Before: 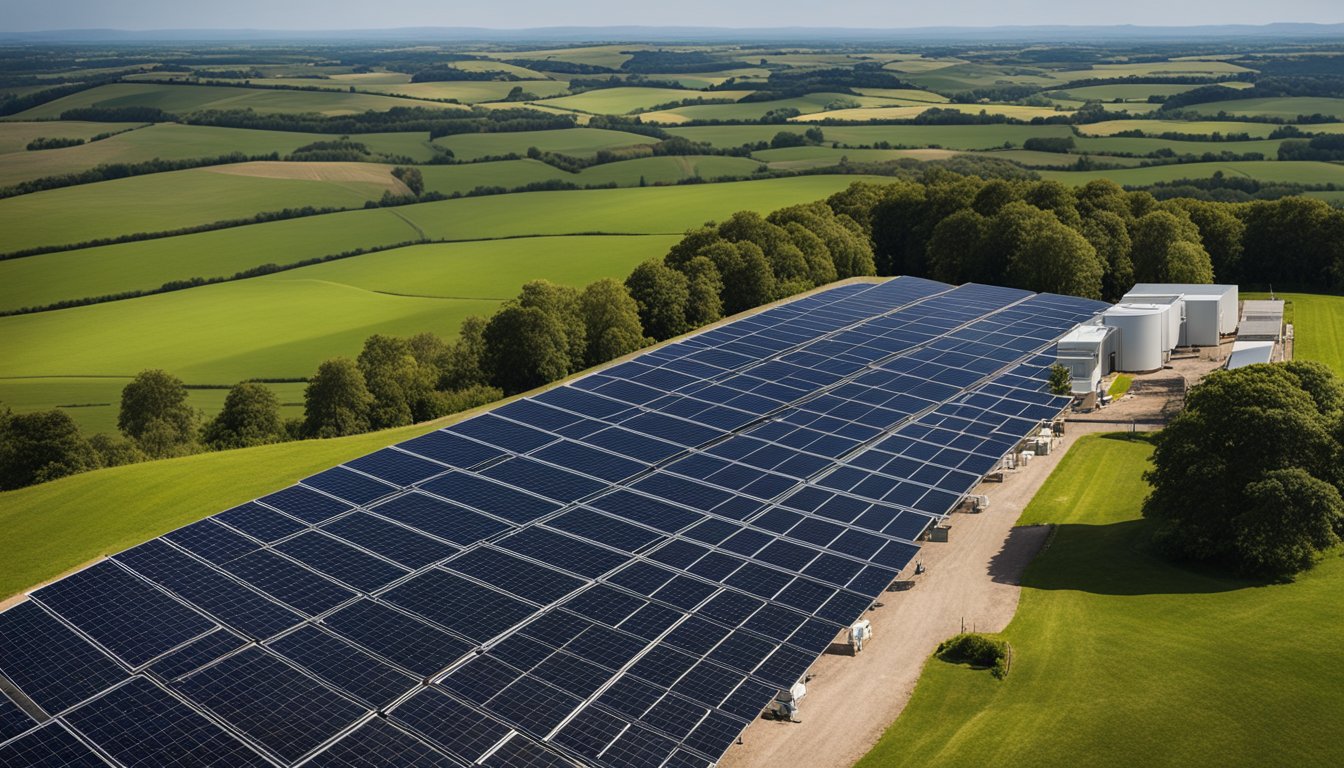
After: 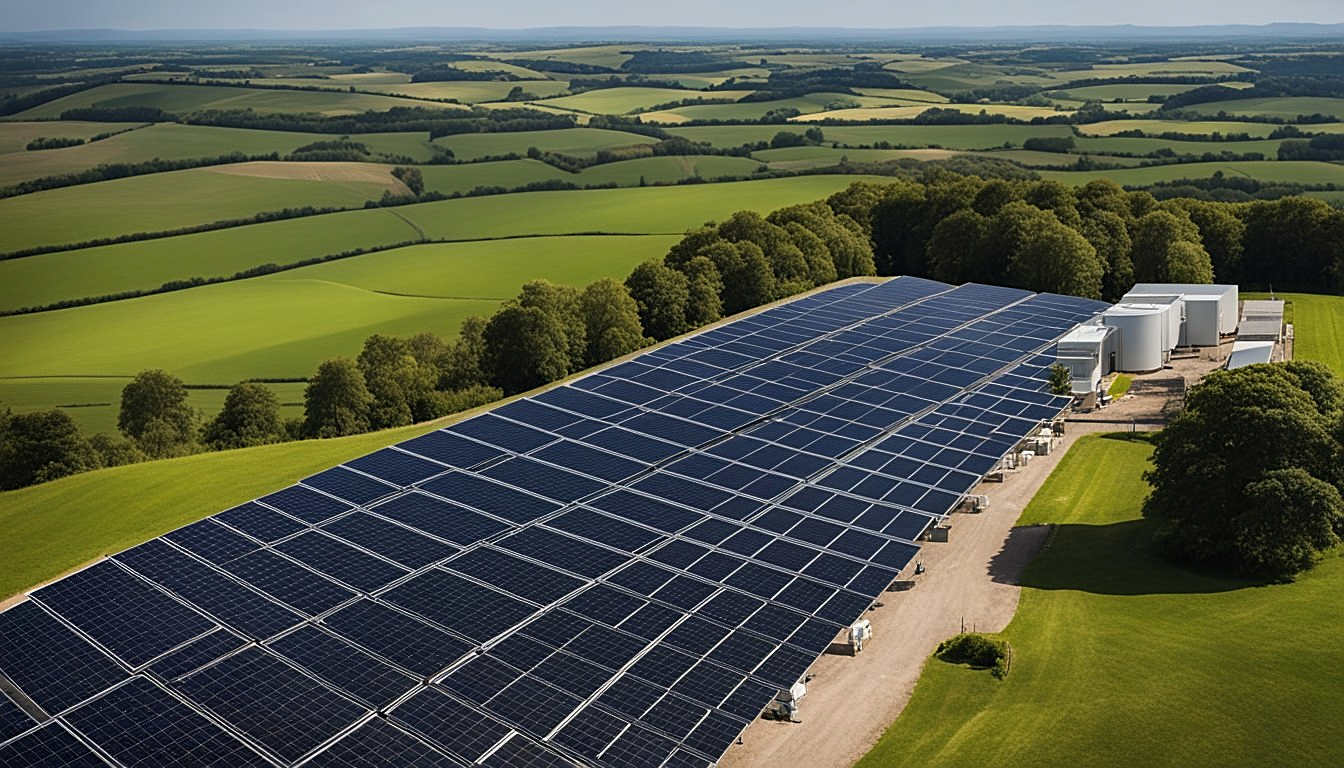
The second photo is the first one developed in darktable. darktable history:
levels: levels [0, 0.51, 1]
sharpen: on, module defaults
